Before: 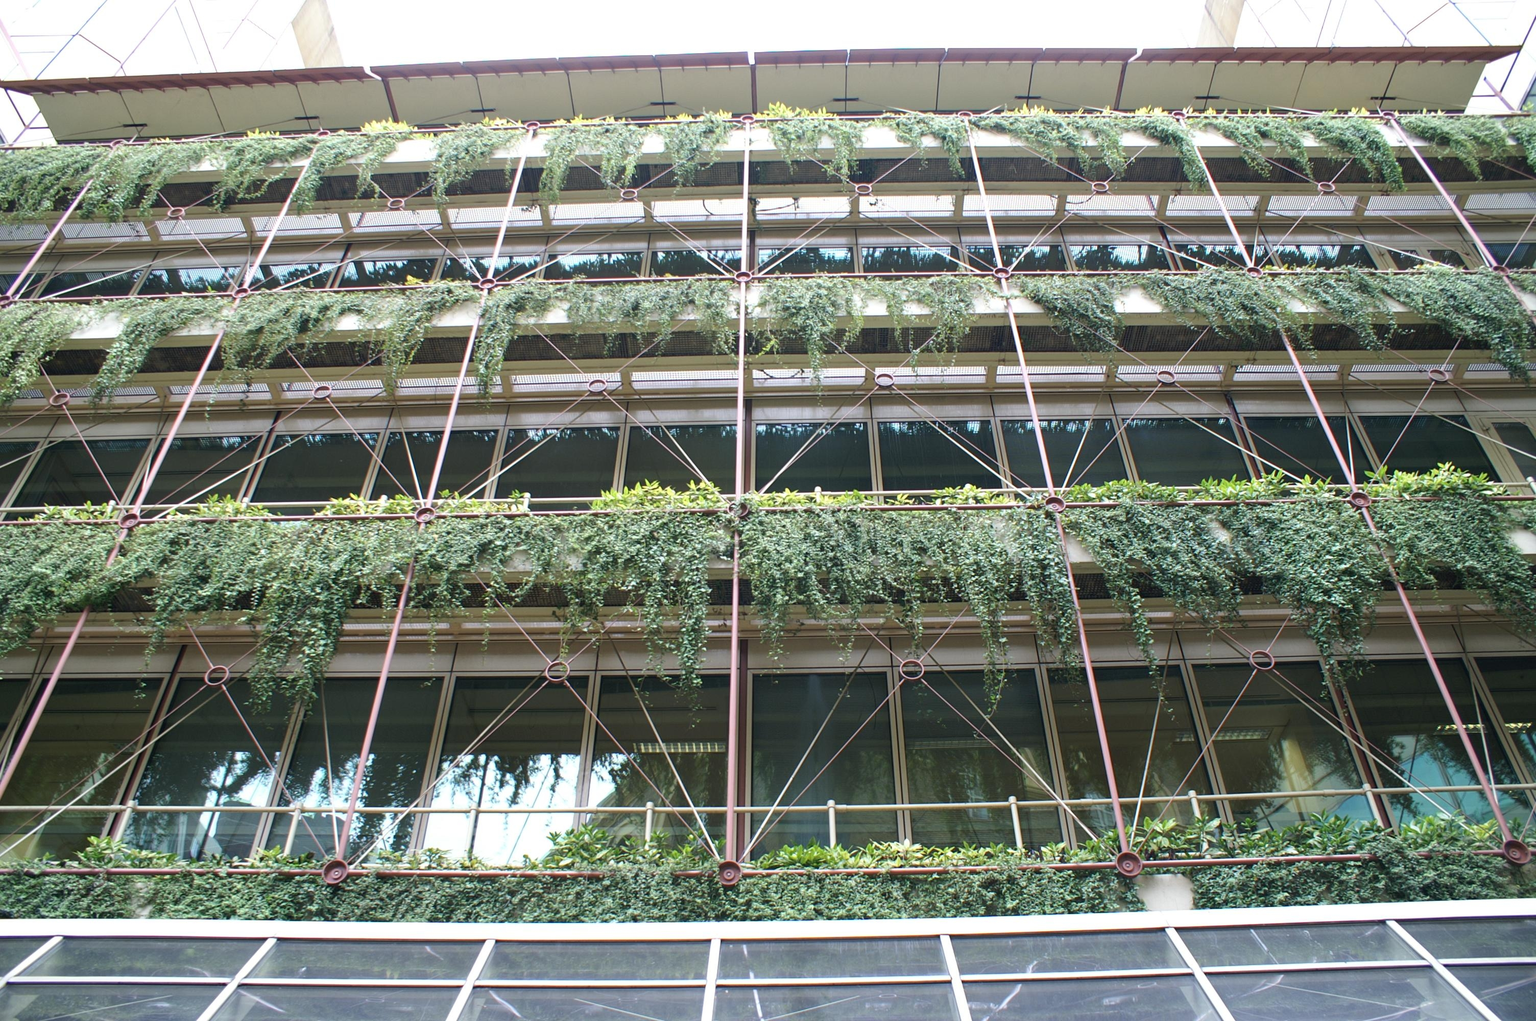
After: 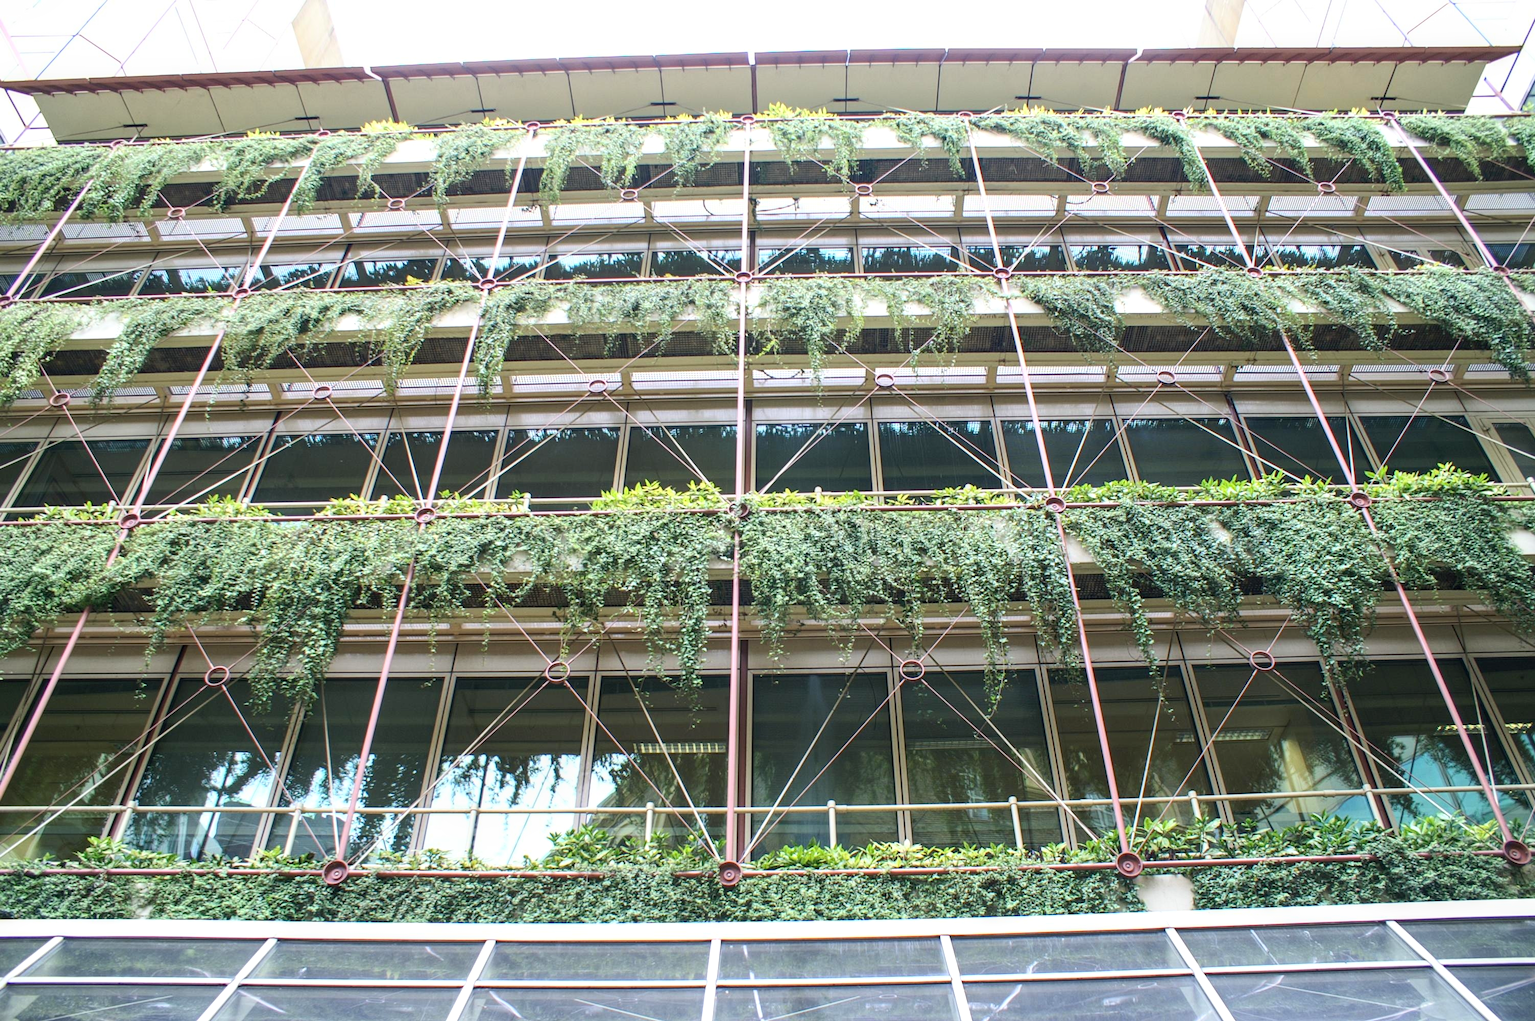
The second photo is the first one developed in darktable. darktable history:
local contrast: on, module defaults
contrast brightness saturation: contrast 0.2, brightness 0.16, saturation 0.22
exposure: exposure -0.064 EV, compensate highlight preservation false
